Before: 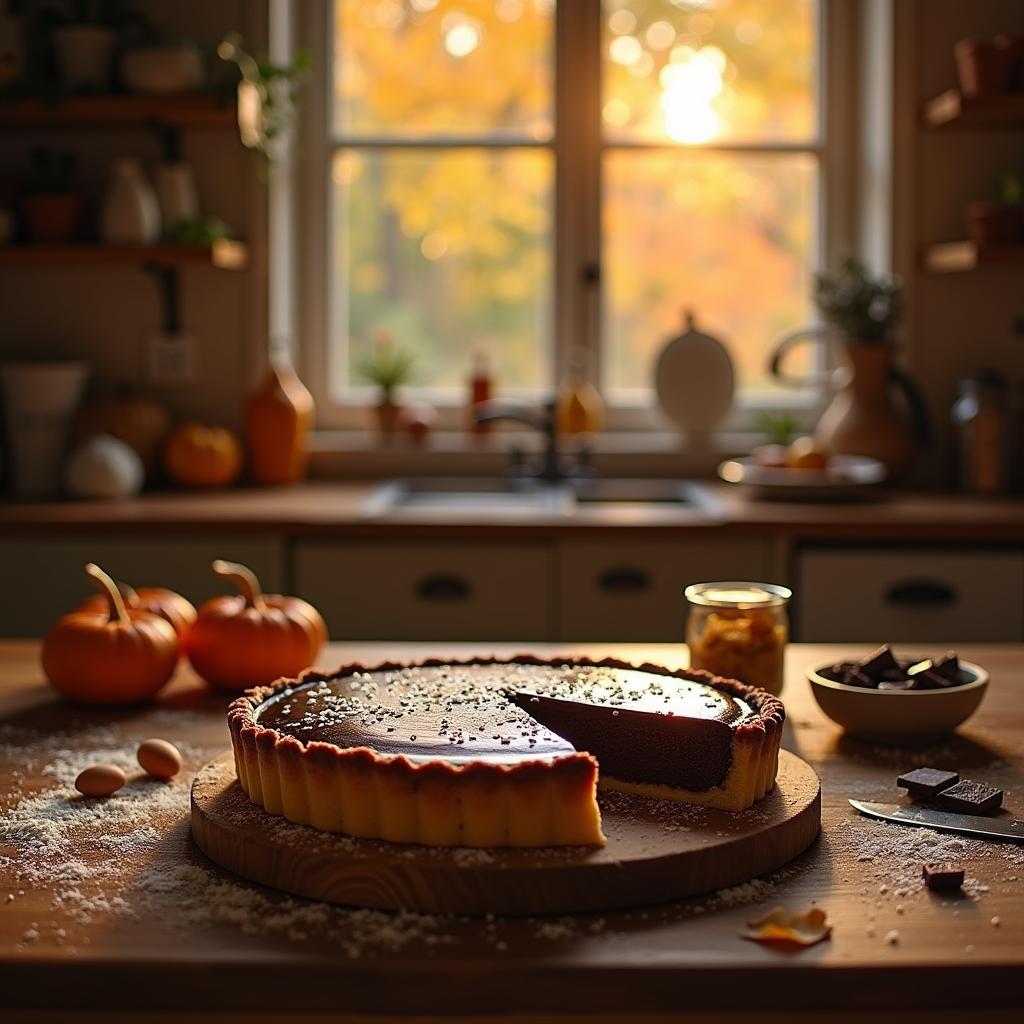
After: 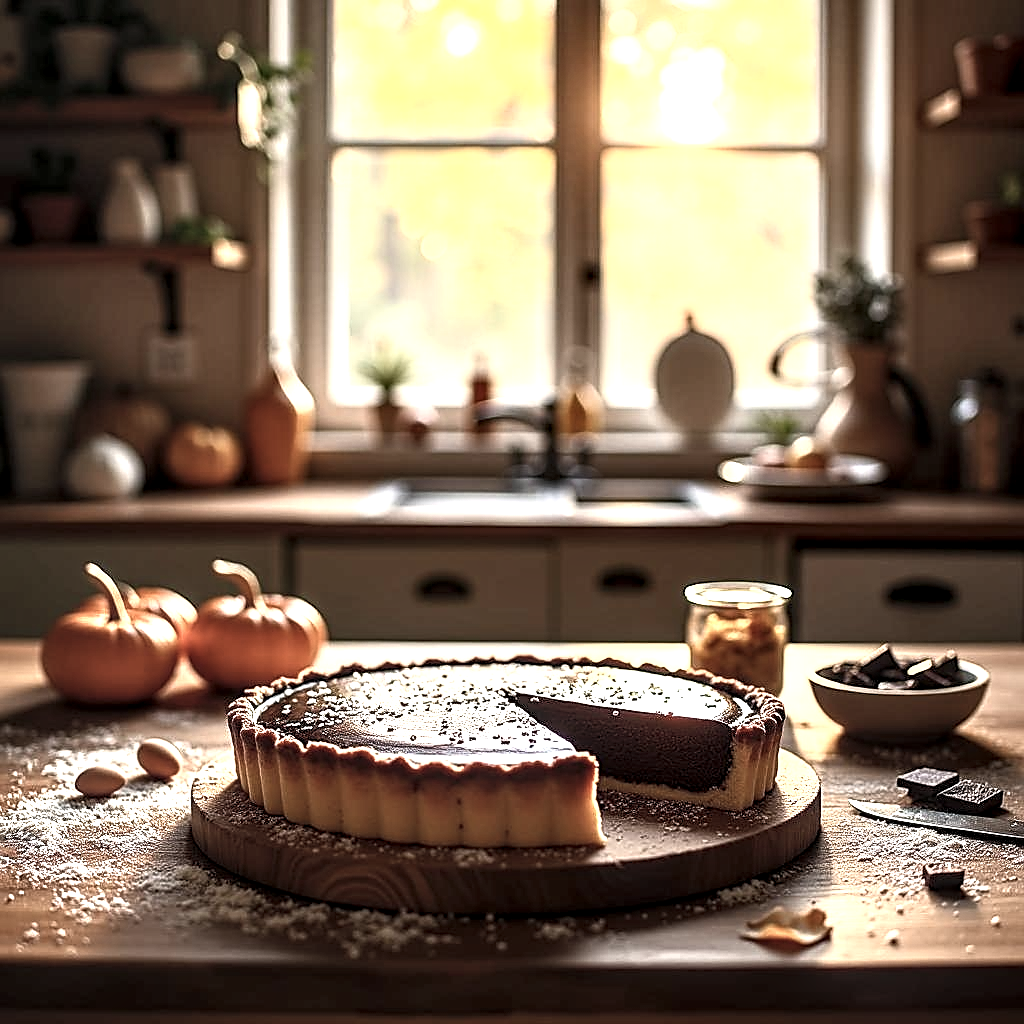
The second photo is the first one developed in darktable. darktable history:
sharpen: on, module defaults
contrast brightness saturation: contrast 0.421, brightness 0.548, saturation -0.18
local contrast: highlights 81%, shadows 57%, detail 175%, midtone range 0.609
